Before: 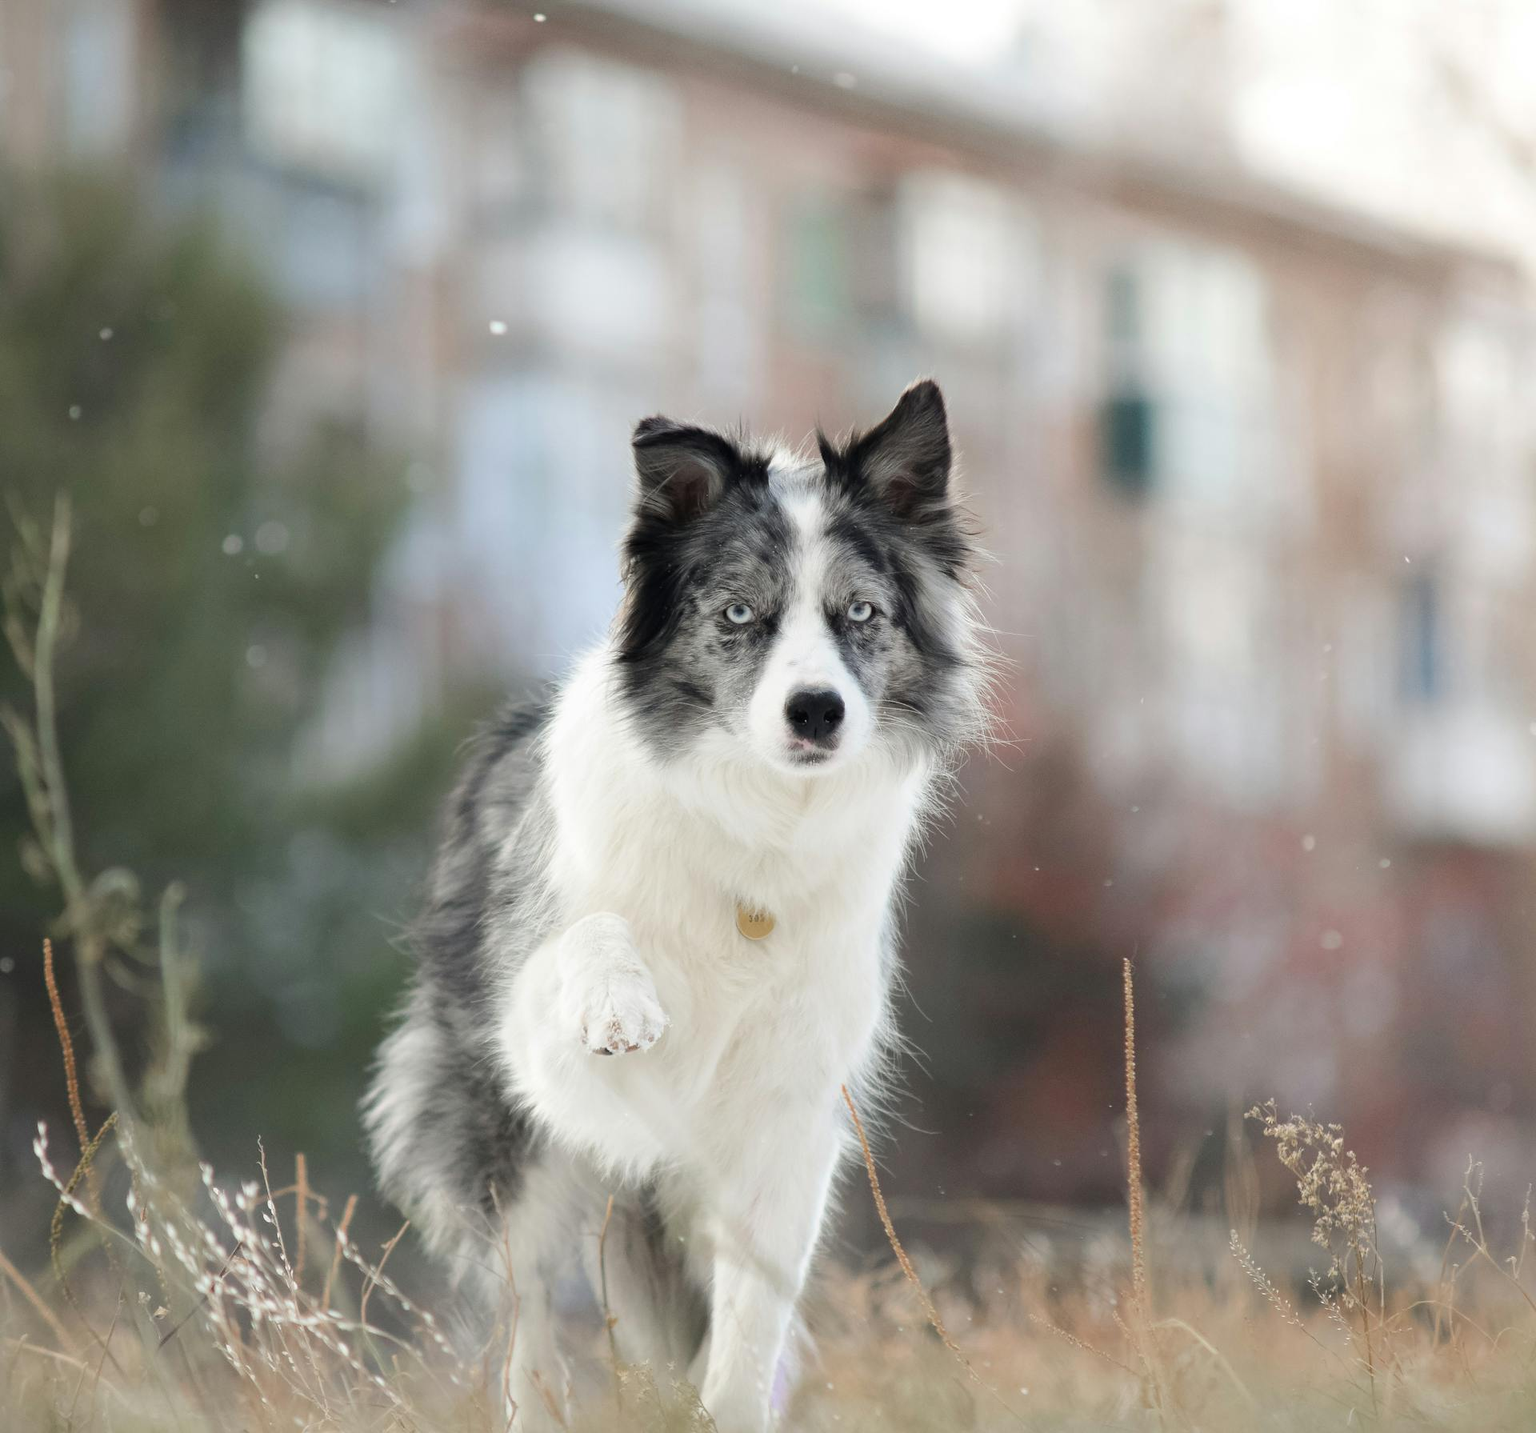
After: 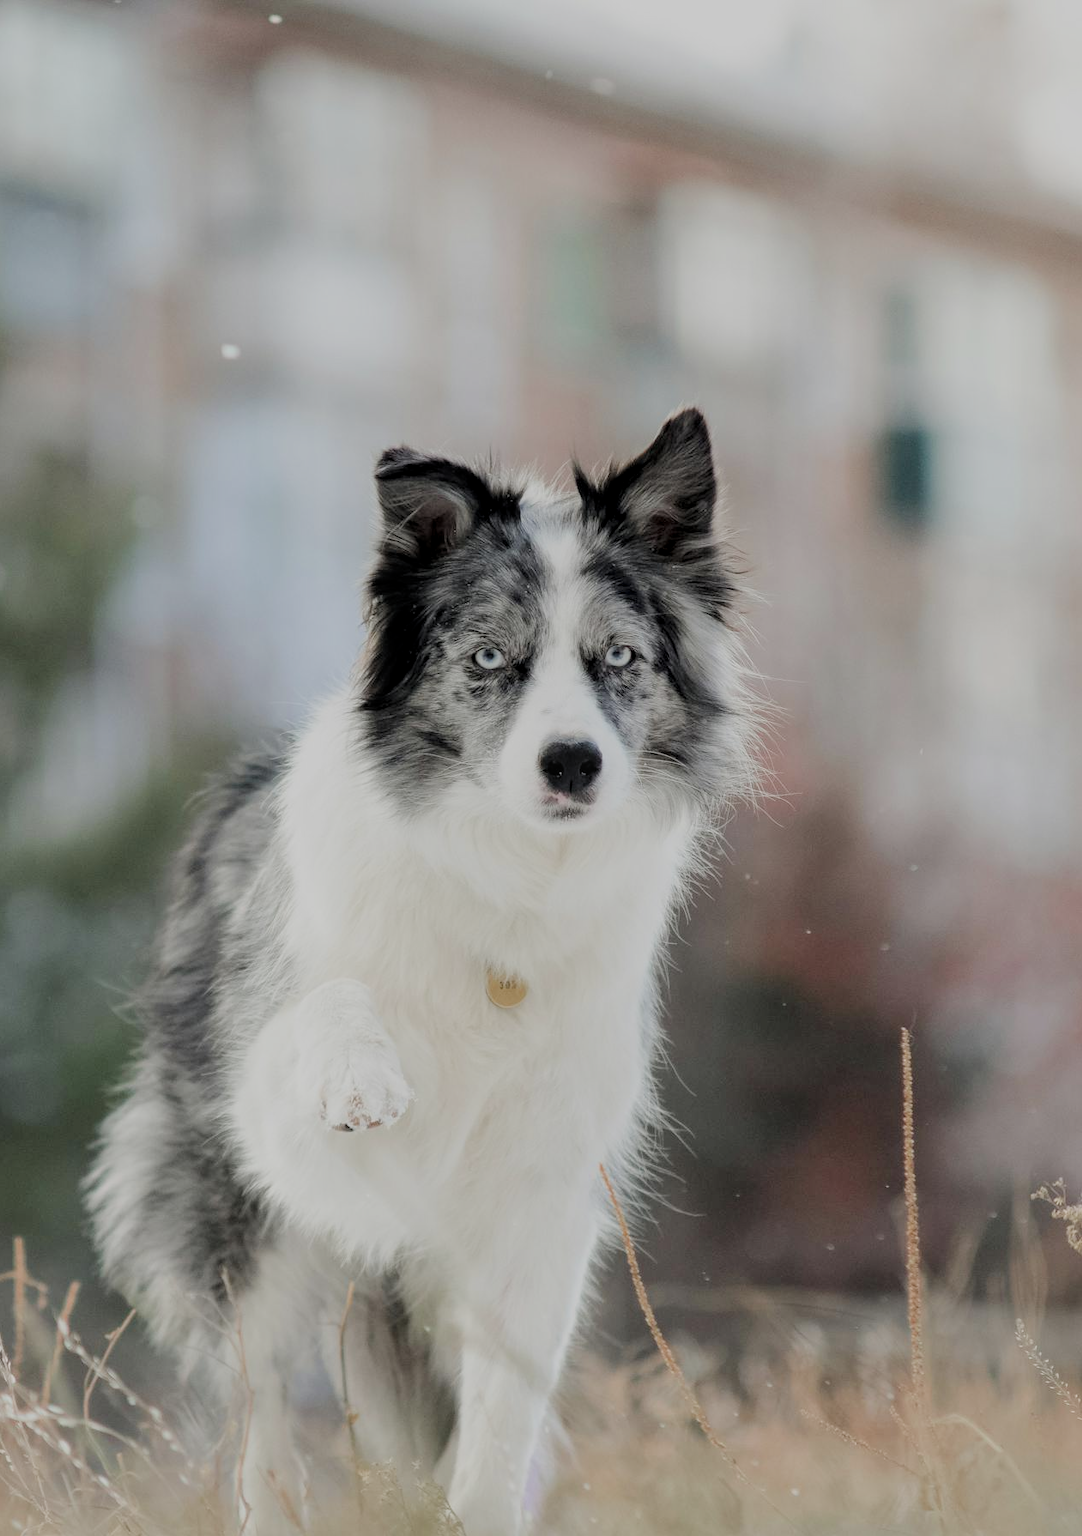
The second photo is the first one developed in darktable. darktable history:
filmic rgb: black relative exposure -9.31 EV, white relative exposure 6.72 EV, hardness 3.1, contrast 1.054, preserve chrominance RGB euclidean norm (legacy), color science v4 (2020)
crop and rotate: left 18.442%, right 15.855%
local contrast: on, module defaults
